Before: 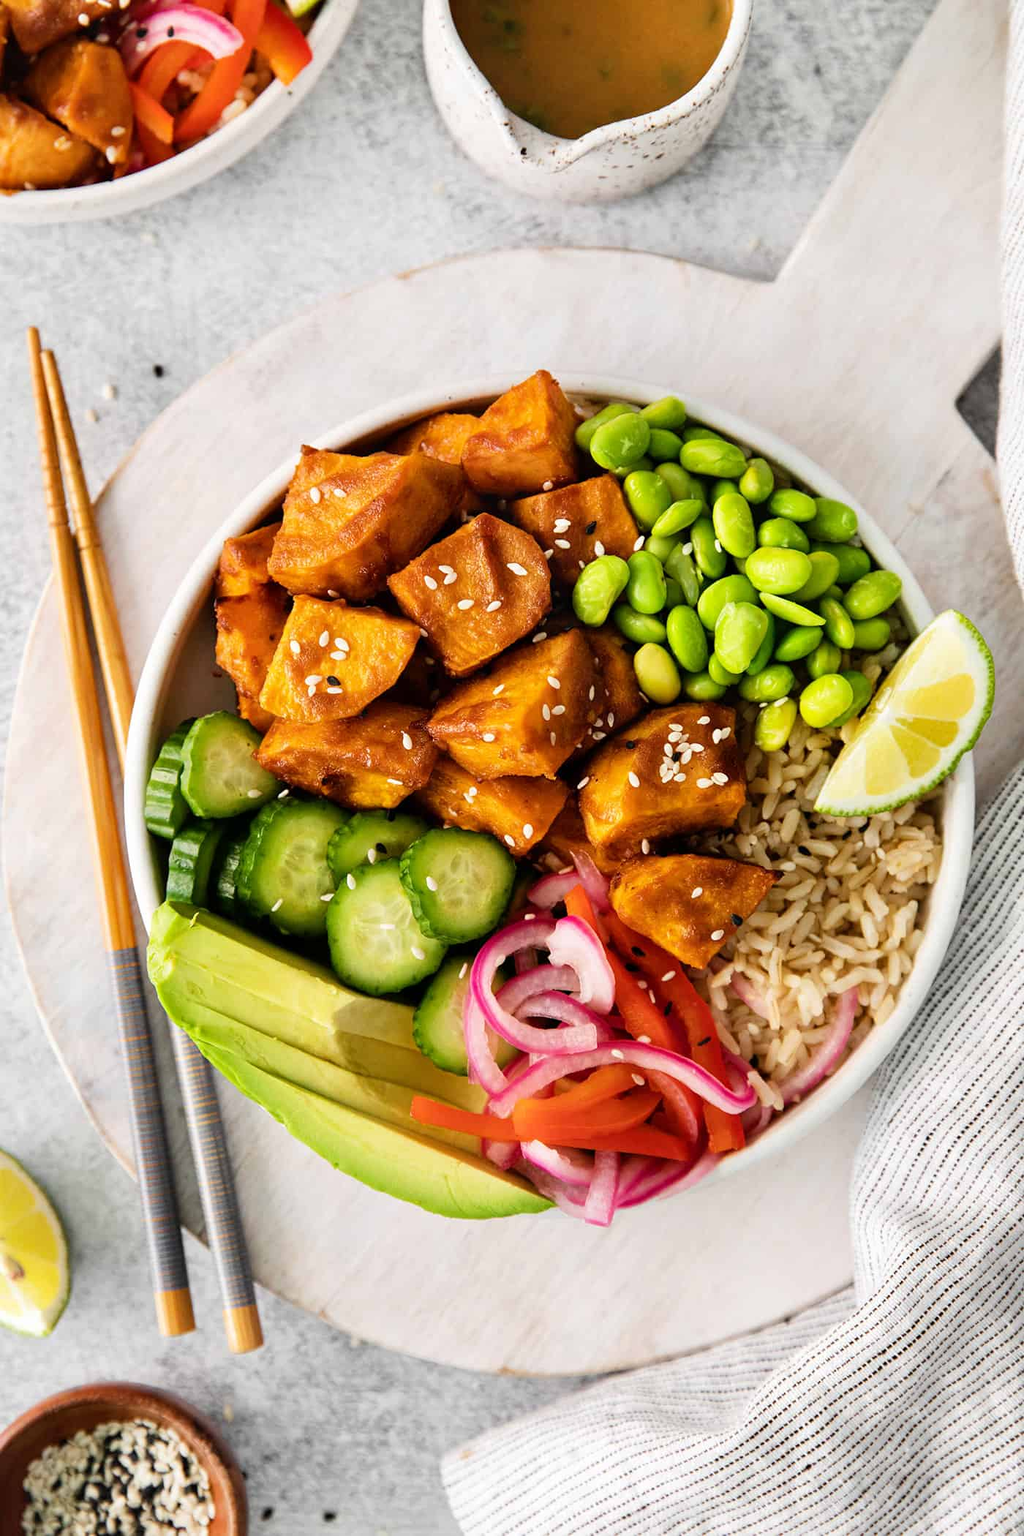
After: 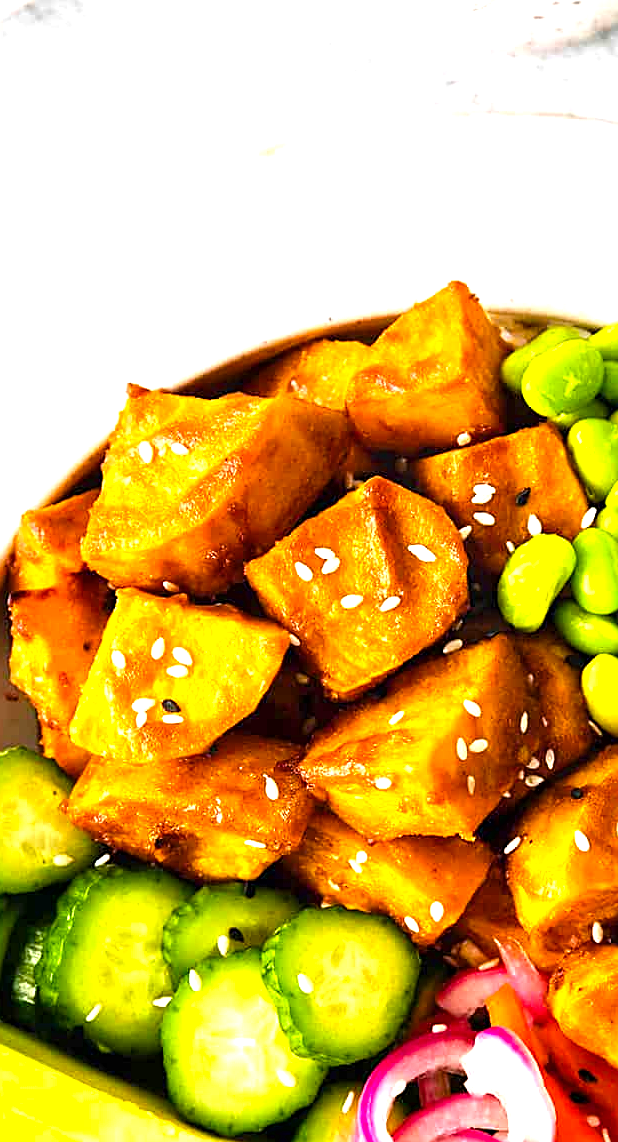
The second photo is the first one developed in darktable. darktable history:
crop: left 20.381%, top 10.755%, right 35.441%, bottom 34.861%
exposure: exposure 1.206 EV, compensate exposure bias true, compensate highlight preservation false
color balance rgb: perceptual saturation grading › global saturation 19.645%, global vibrance 14.399%
sharpen: on, module defaults
